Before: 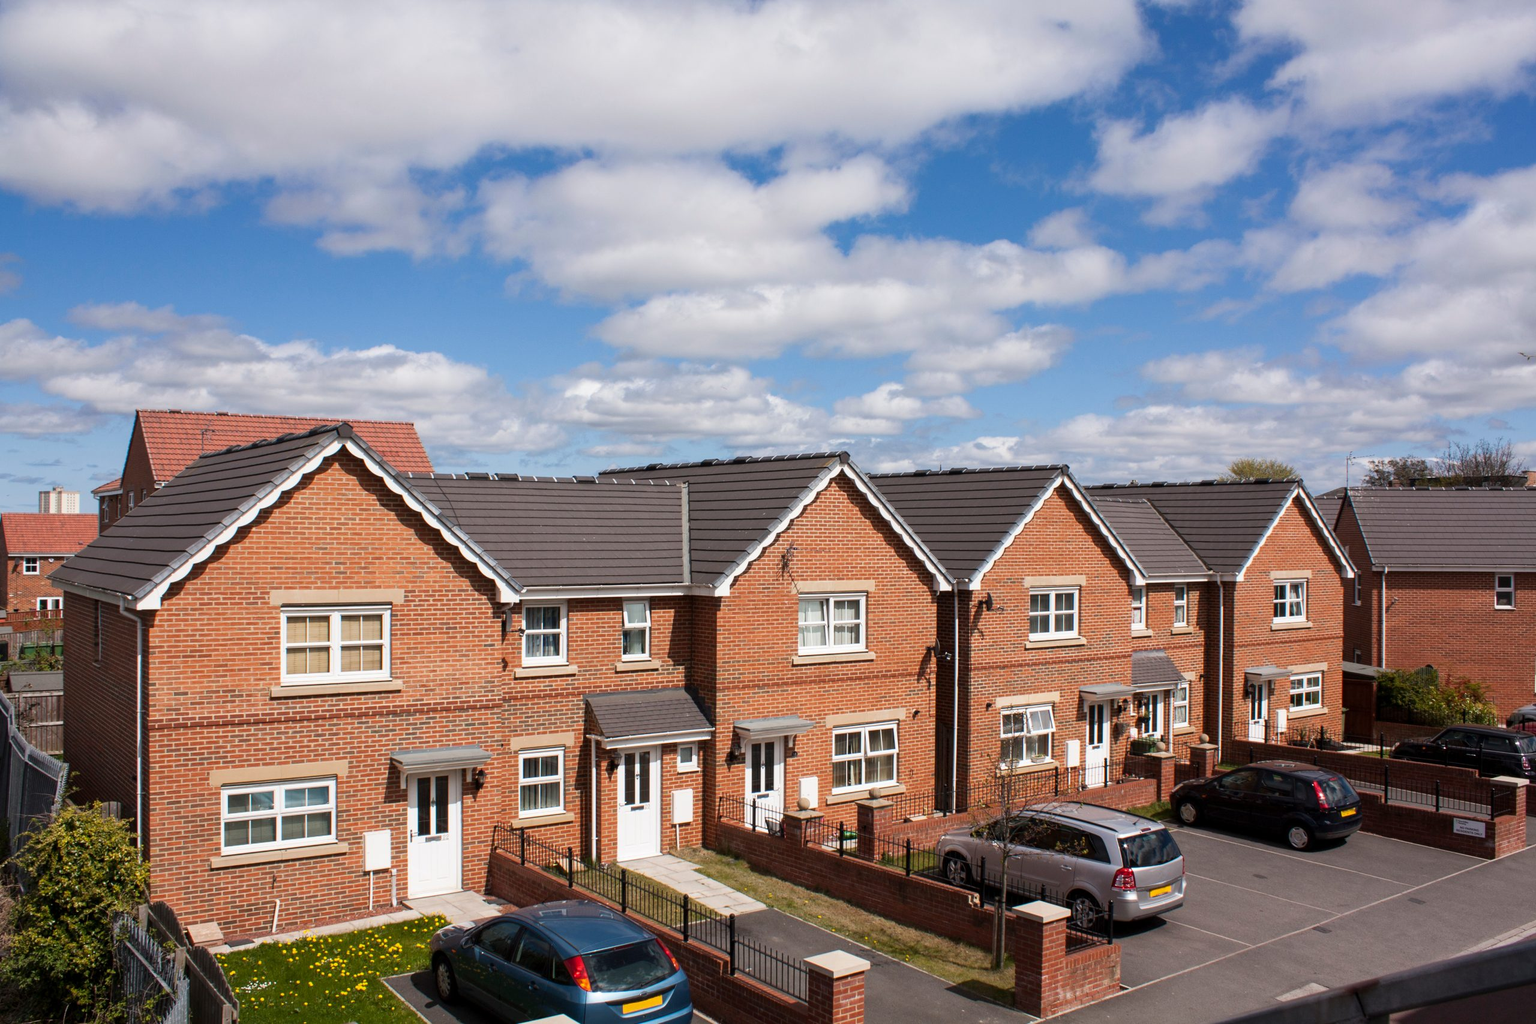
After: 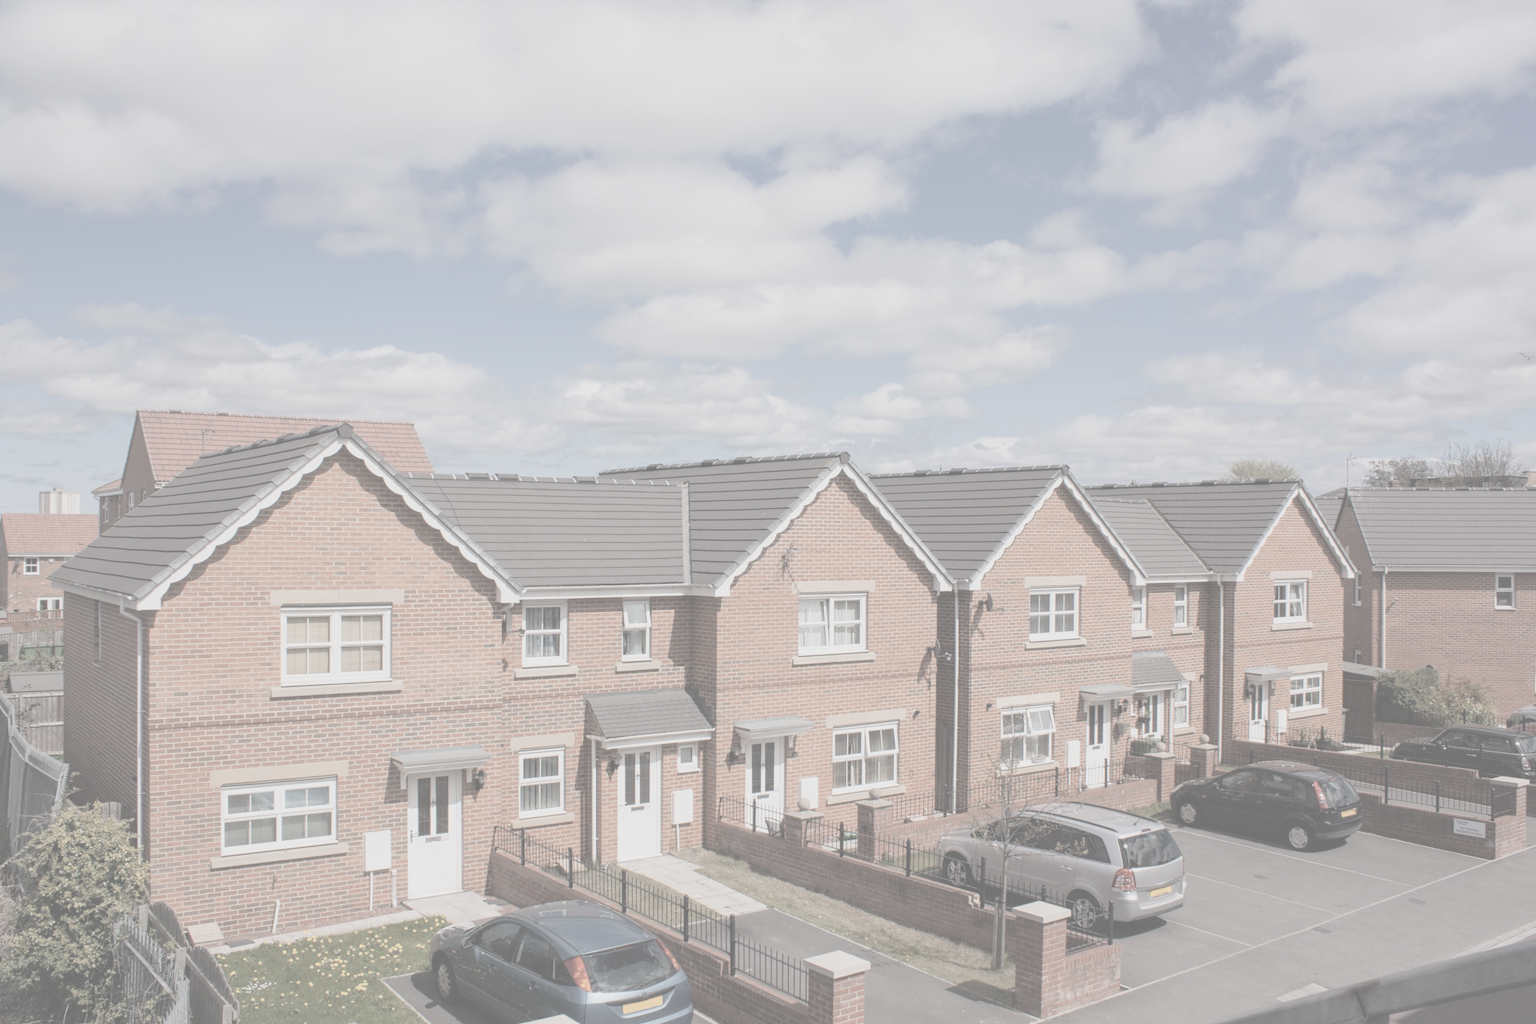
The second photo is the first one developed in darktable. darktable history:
contrast brightness saturation: contrast -0.337, brightness 0.732, saturation -0.793
